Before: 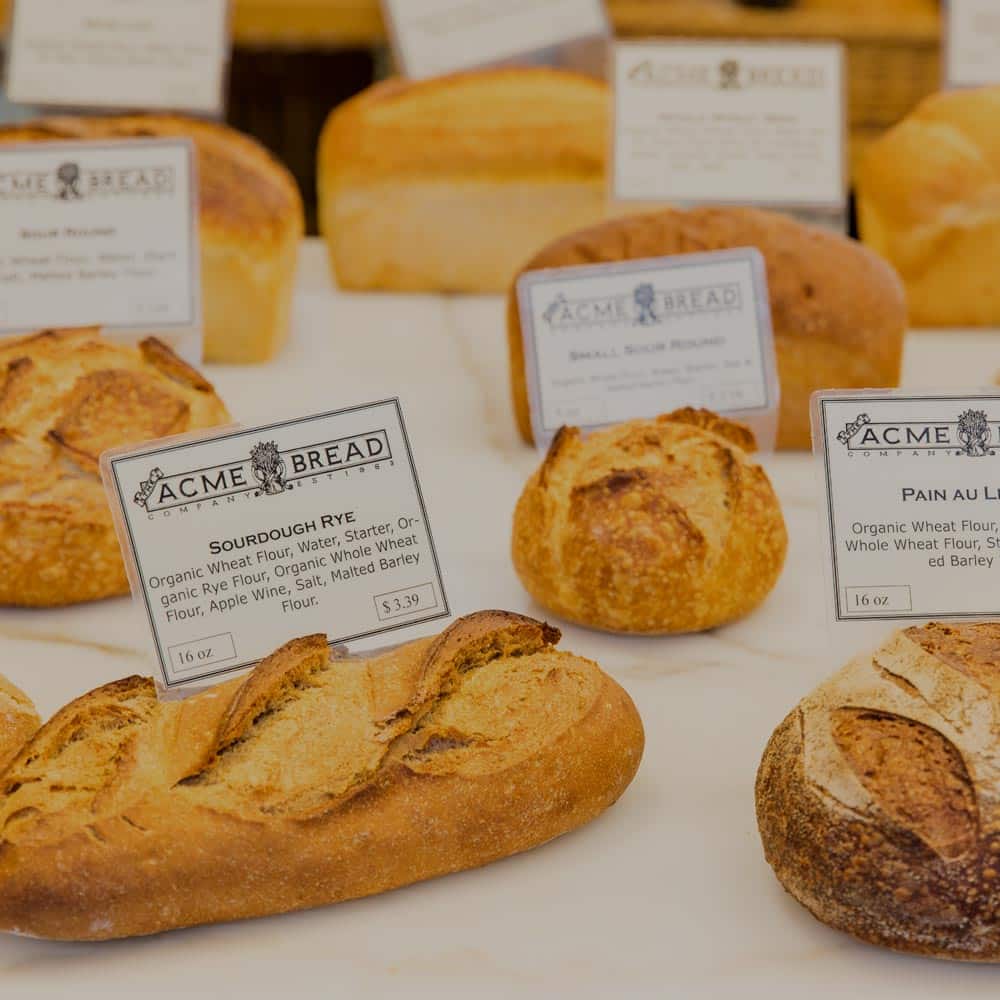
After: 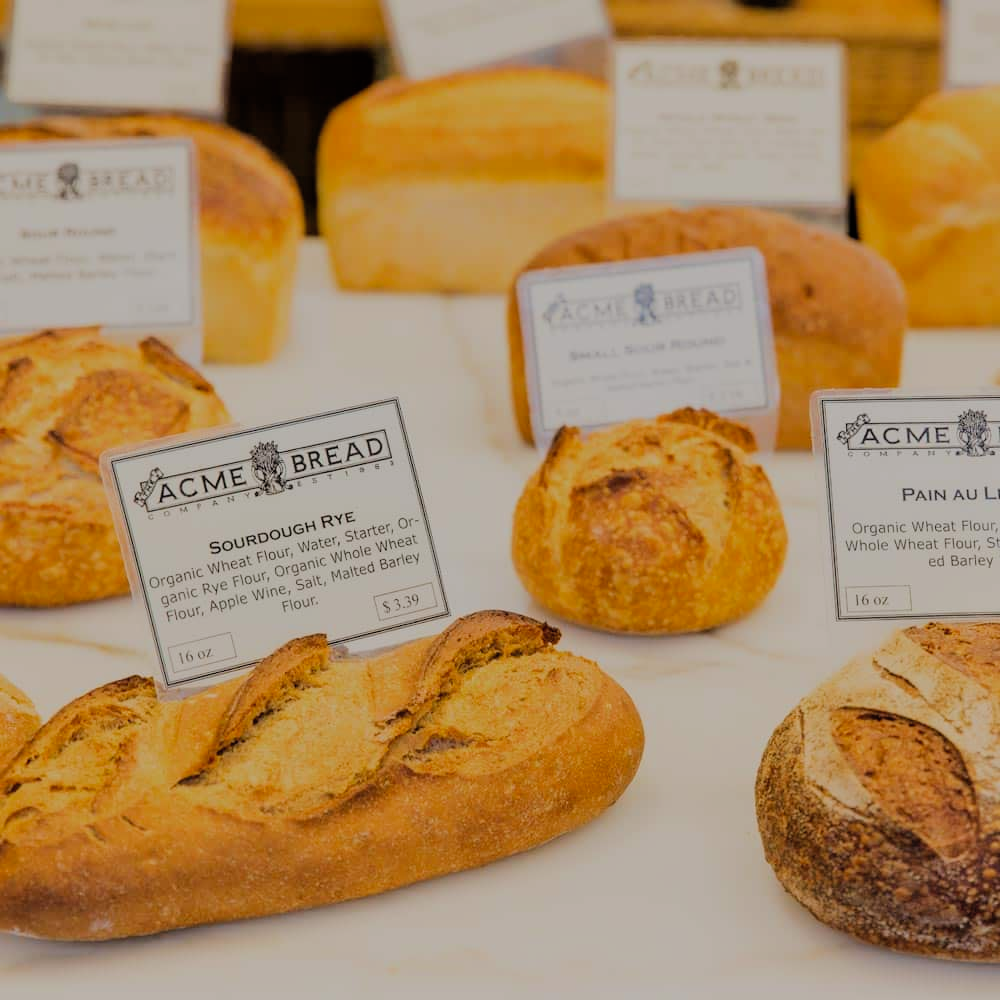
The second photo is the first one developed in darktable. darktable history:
filmic rgb: black relative exposure -7.65 EV, white relative exposure 4.56 EV, hardness 3.61
contrast brightness saturation: contrast 0.03, brightness 0.06, saturation 0.13
